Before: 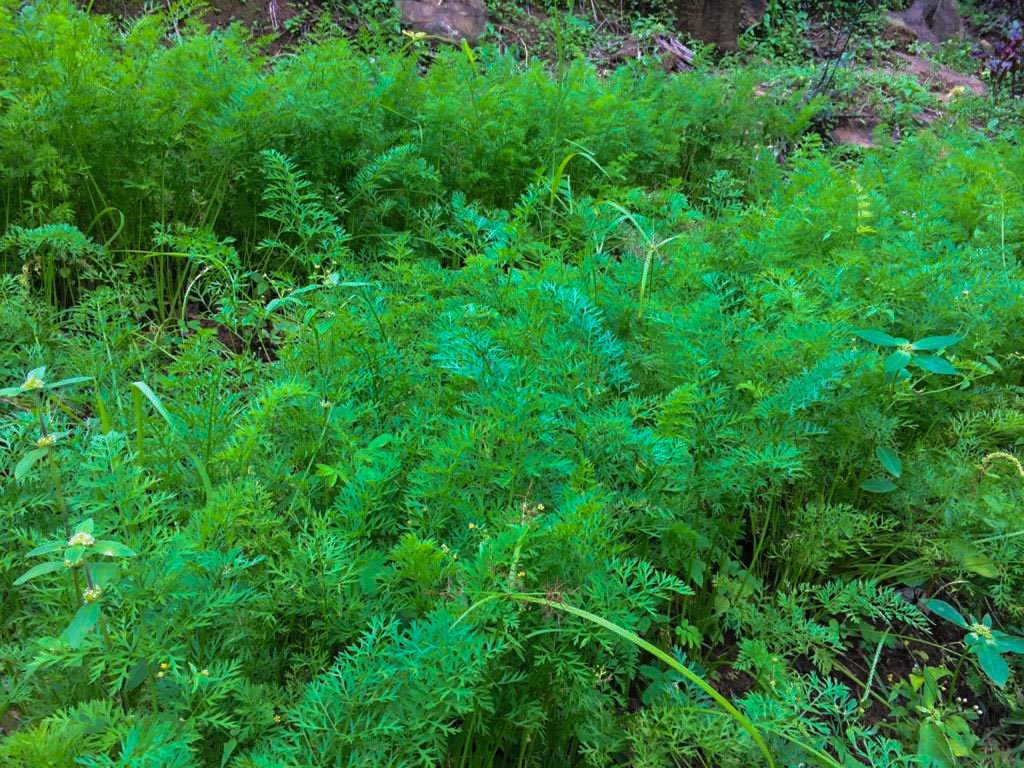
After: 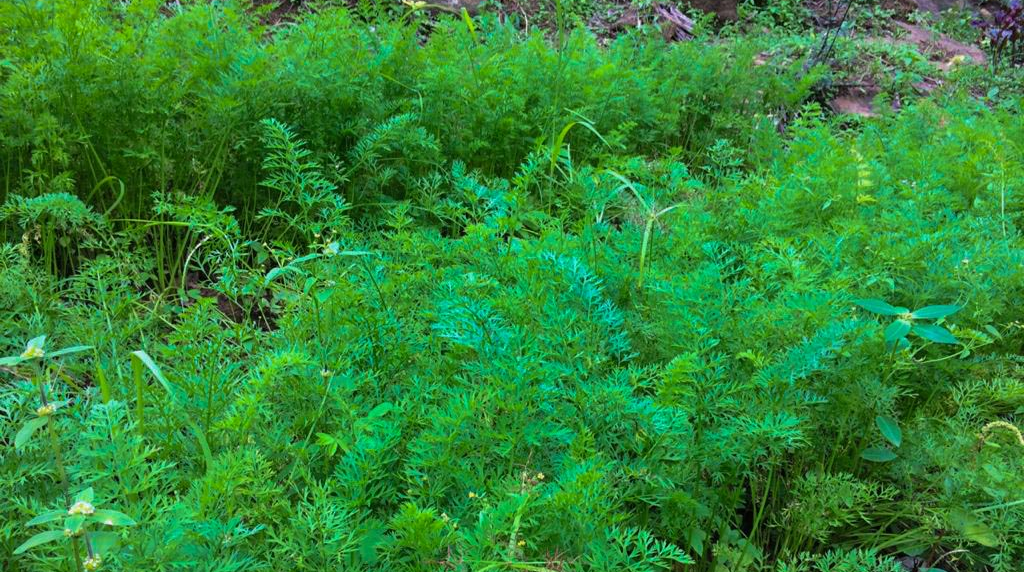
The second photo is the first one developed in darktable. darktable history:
crop: top 4.041%, bottom 21.416%
